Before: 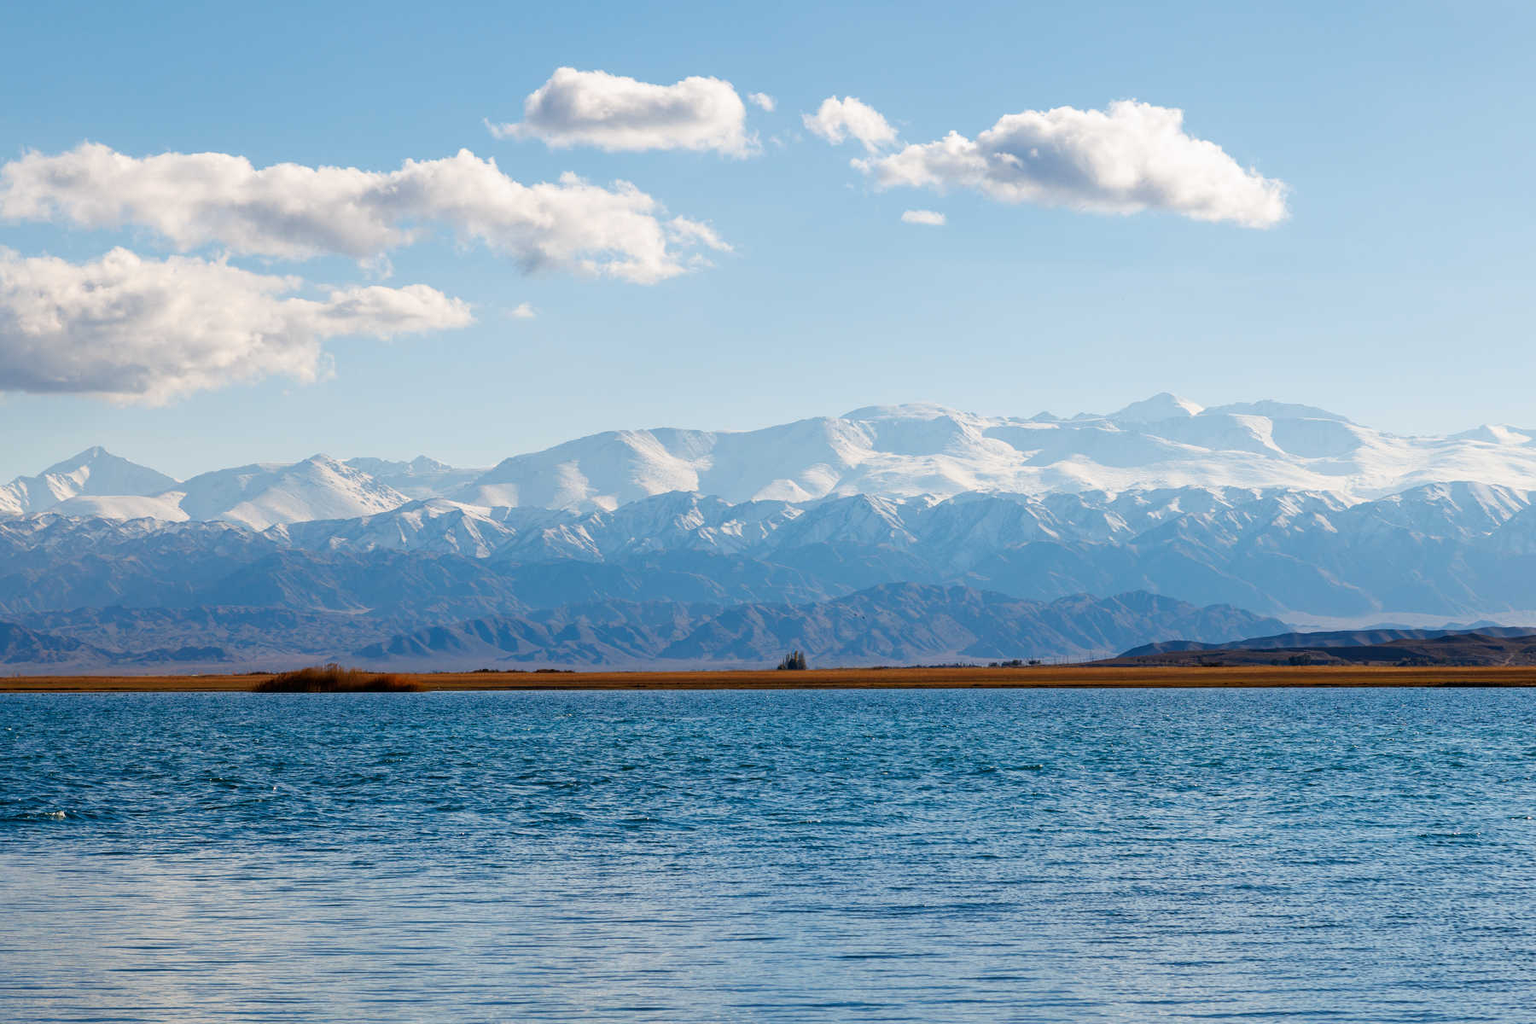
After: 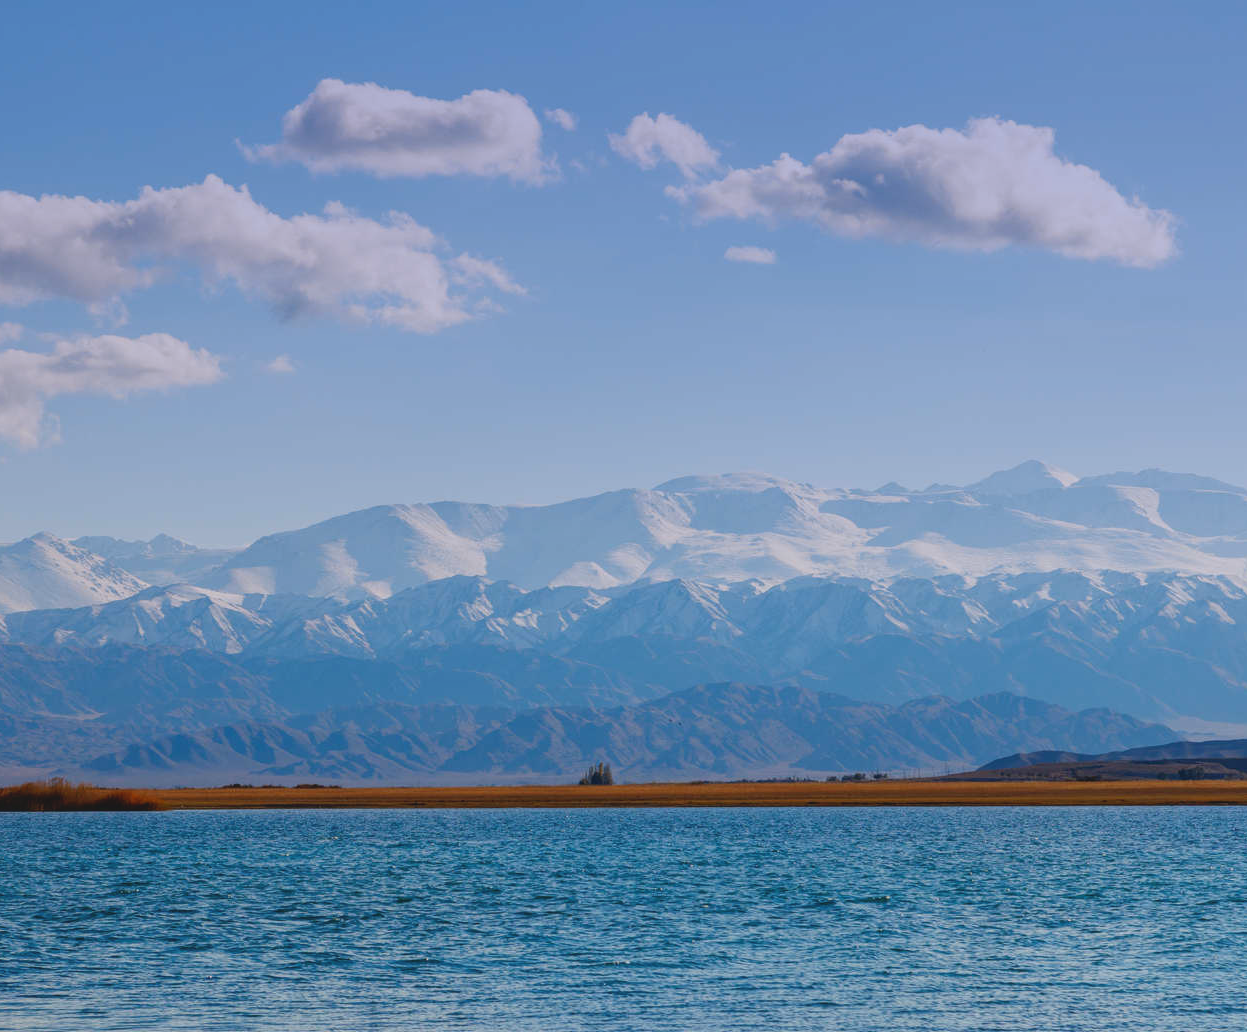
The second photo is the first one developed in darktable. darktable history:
tone equalizer: on, module defaults
graduated density: hue 238.83°, saturation 50%
contrast brightness saturation: contrast -0.28
crop: left 18.479%, right 12.2%, bottom 13.971%
local contrast: on, module defaults
